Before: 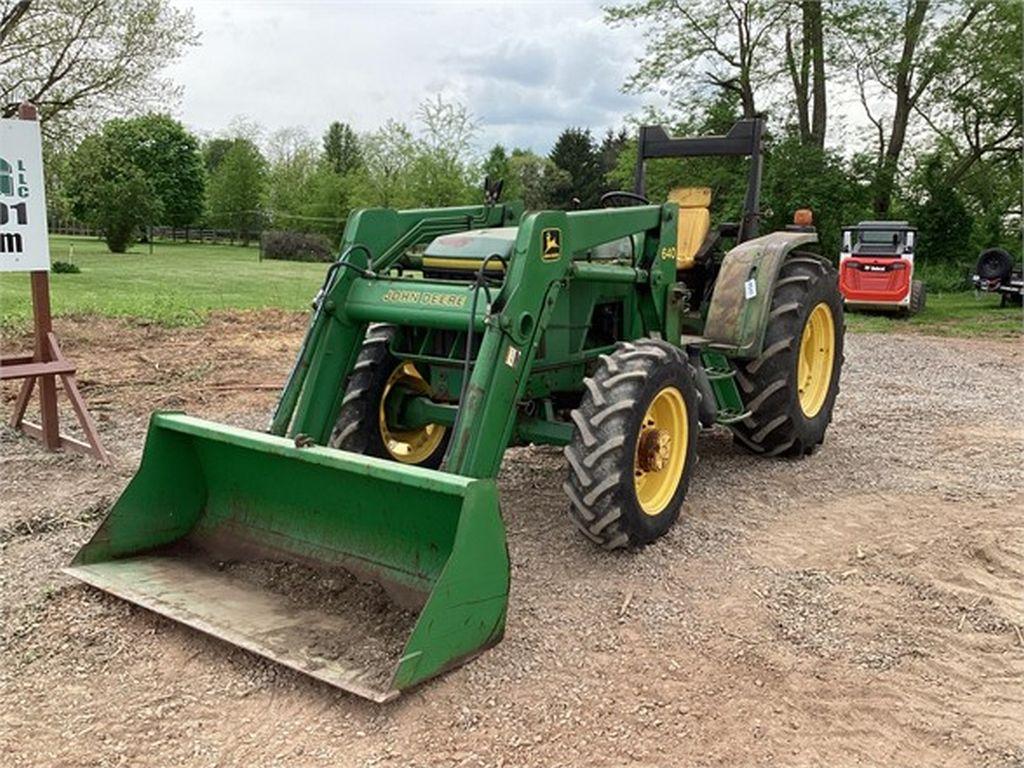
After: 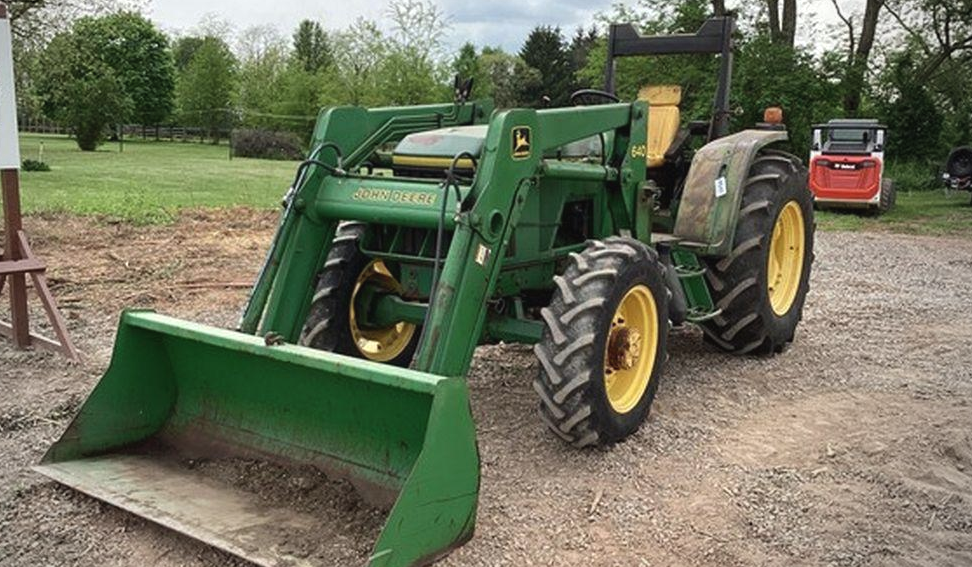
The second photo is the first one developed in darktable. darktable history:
exposure: black level correction -0.003, exposure 0.038 EV, compensate highlight preservation false
crop and rotate: left 3%, top 13.357%, right 2.074%, bottom 12.809%
contrast brightness saturation: saturation -0.066
vignetting: center (-0.051, -0.359)
